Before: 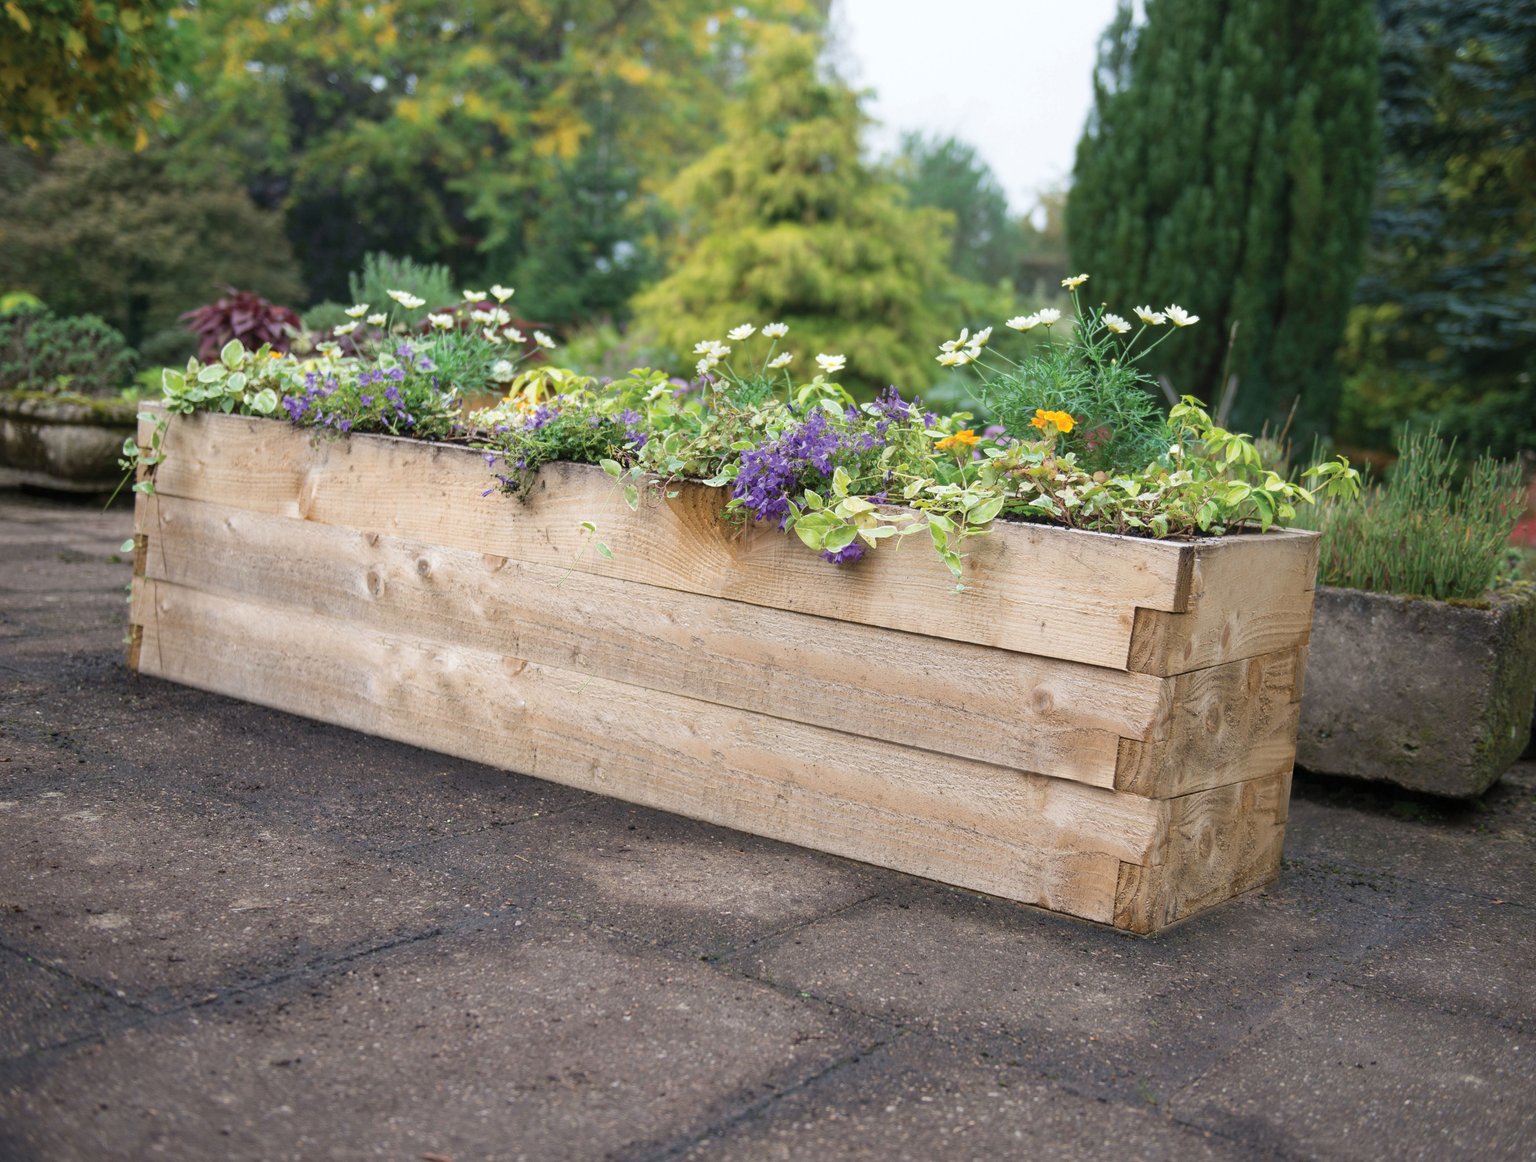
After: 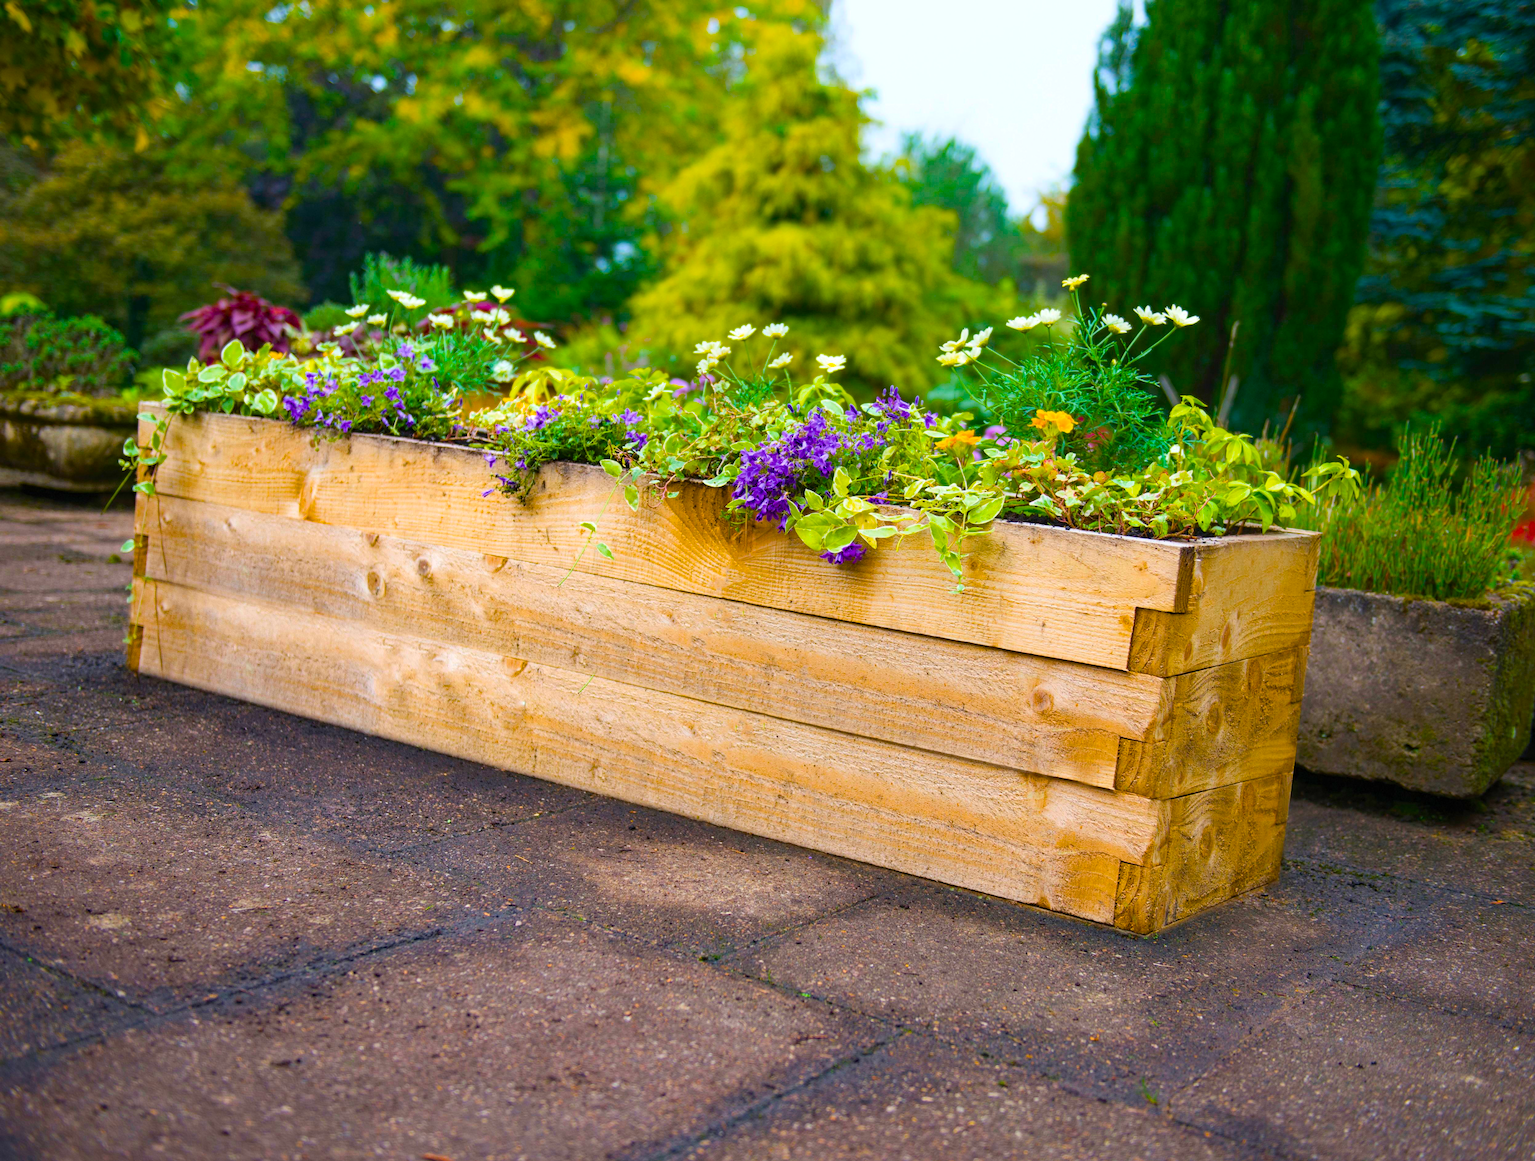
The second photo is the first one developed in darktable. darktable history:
color balance rgb: perceptual saturation grading › global saturation 65.952%, perceptual saturation grading › highlights 58.93%, perceptual saturation grading › mid-tones 49.788%, perceptual saturation grading › shadows 49.468%, global vibrance 20%
contrast brightness saturation: contrast 0.148, brightness 0.052
haze removal: compatibility mode true, adaptive false
